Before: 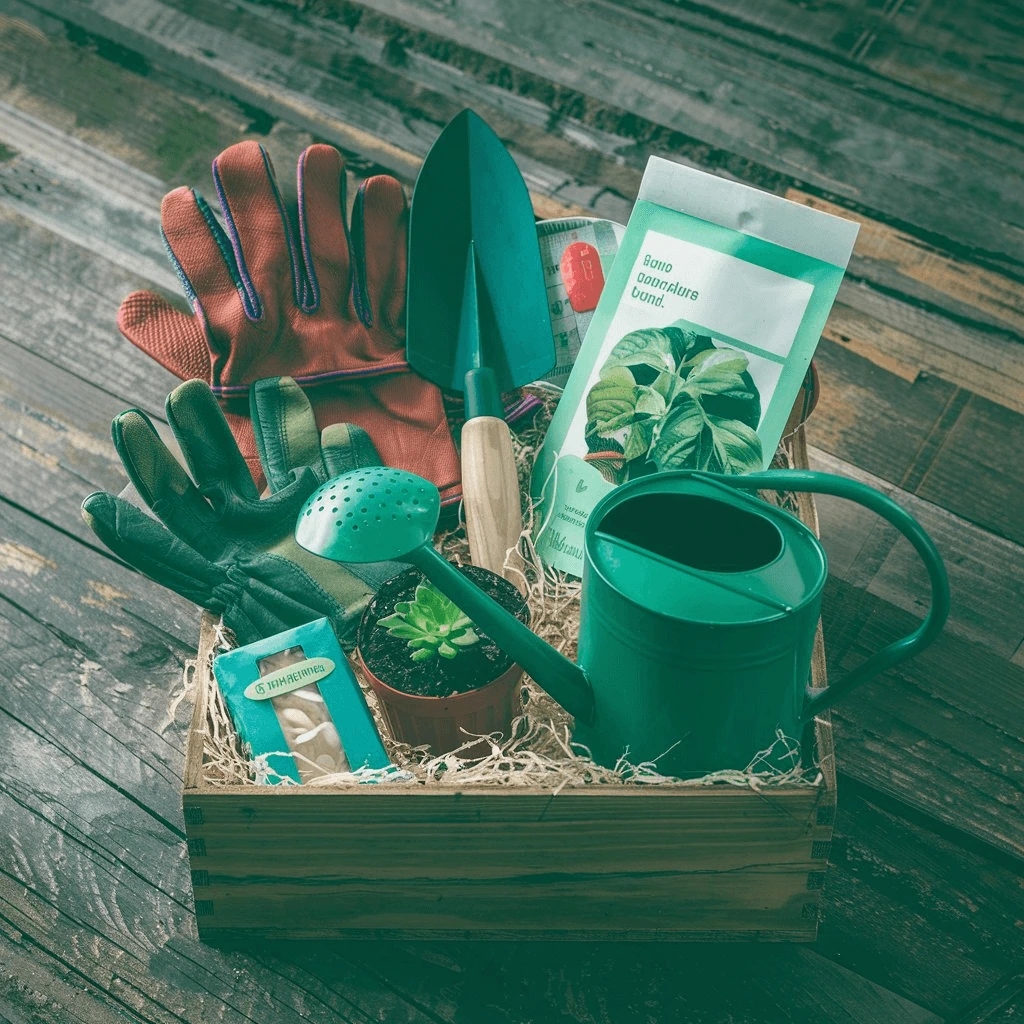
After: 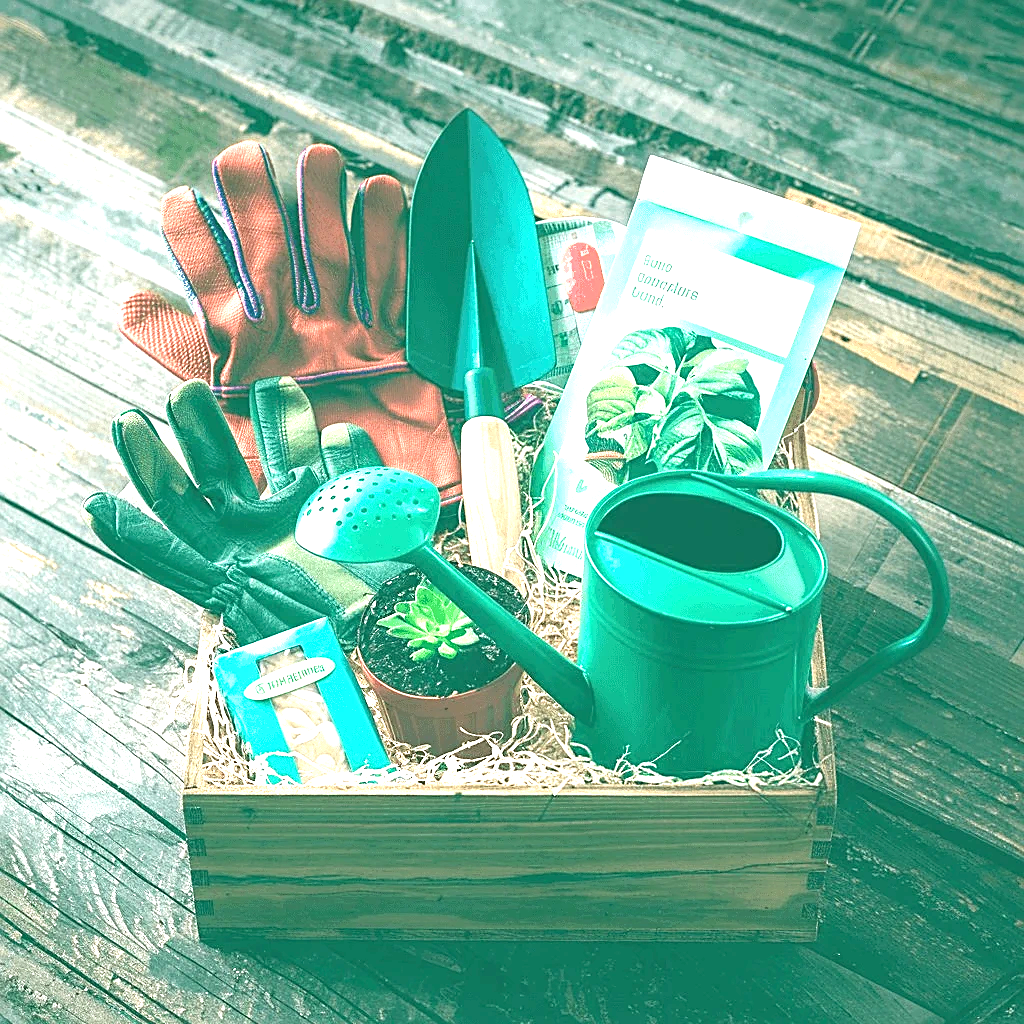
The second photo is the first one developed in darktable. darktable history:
sharpen: on, module defaults
exposure: black level correction 0, exposure 1.74 EV, compensate exposure bias true, compensate highlight preservation false
